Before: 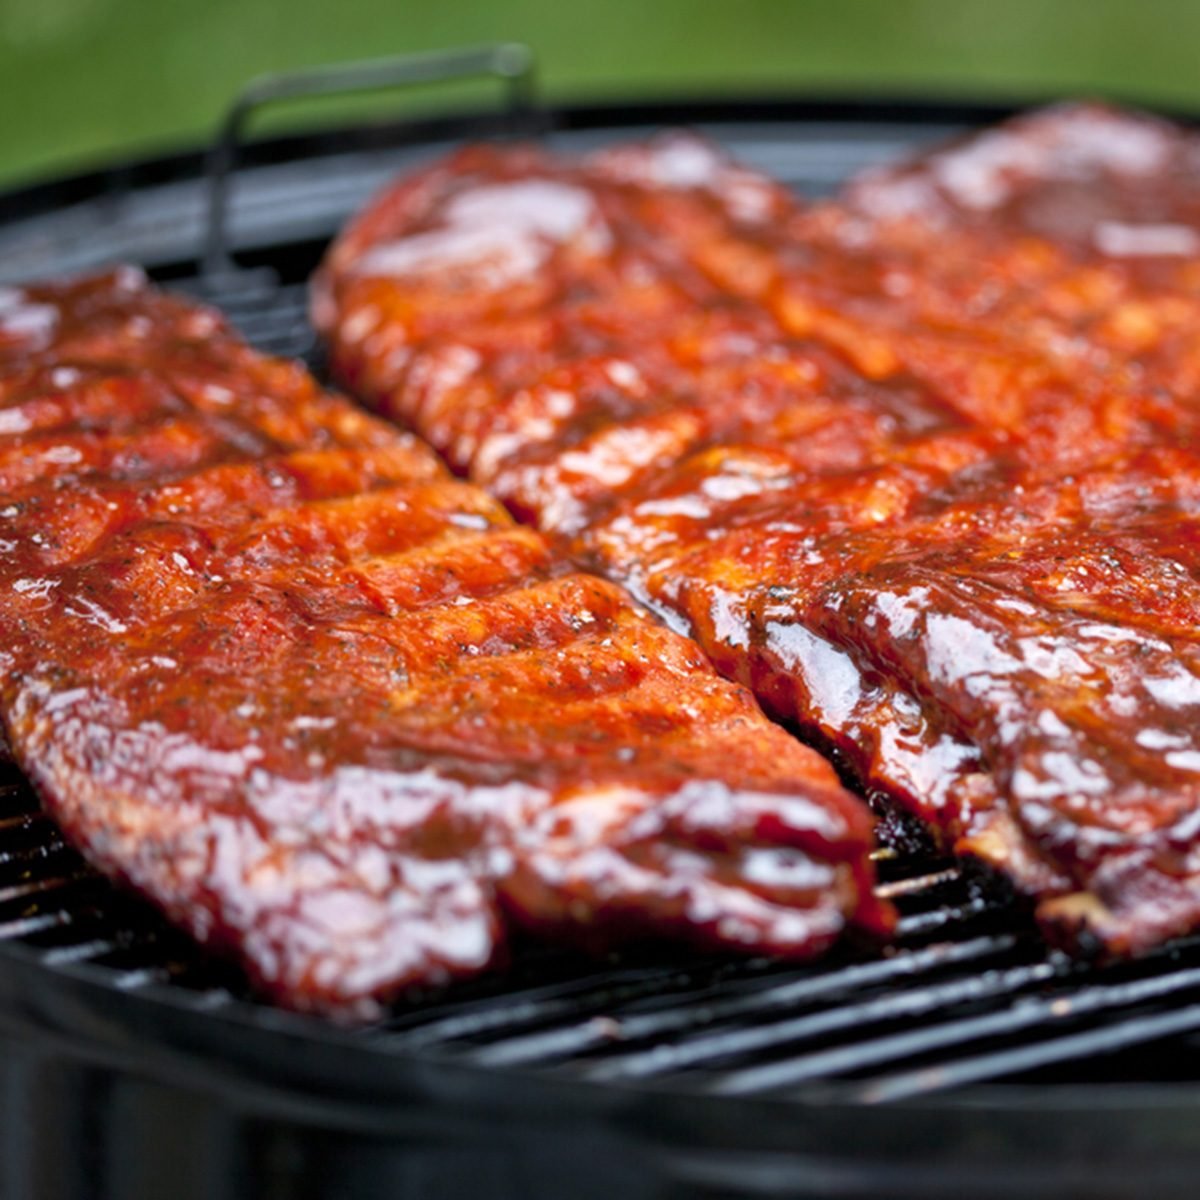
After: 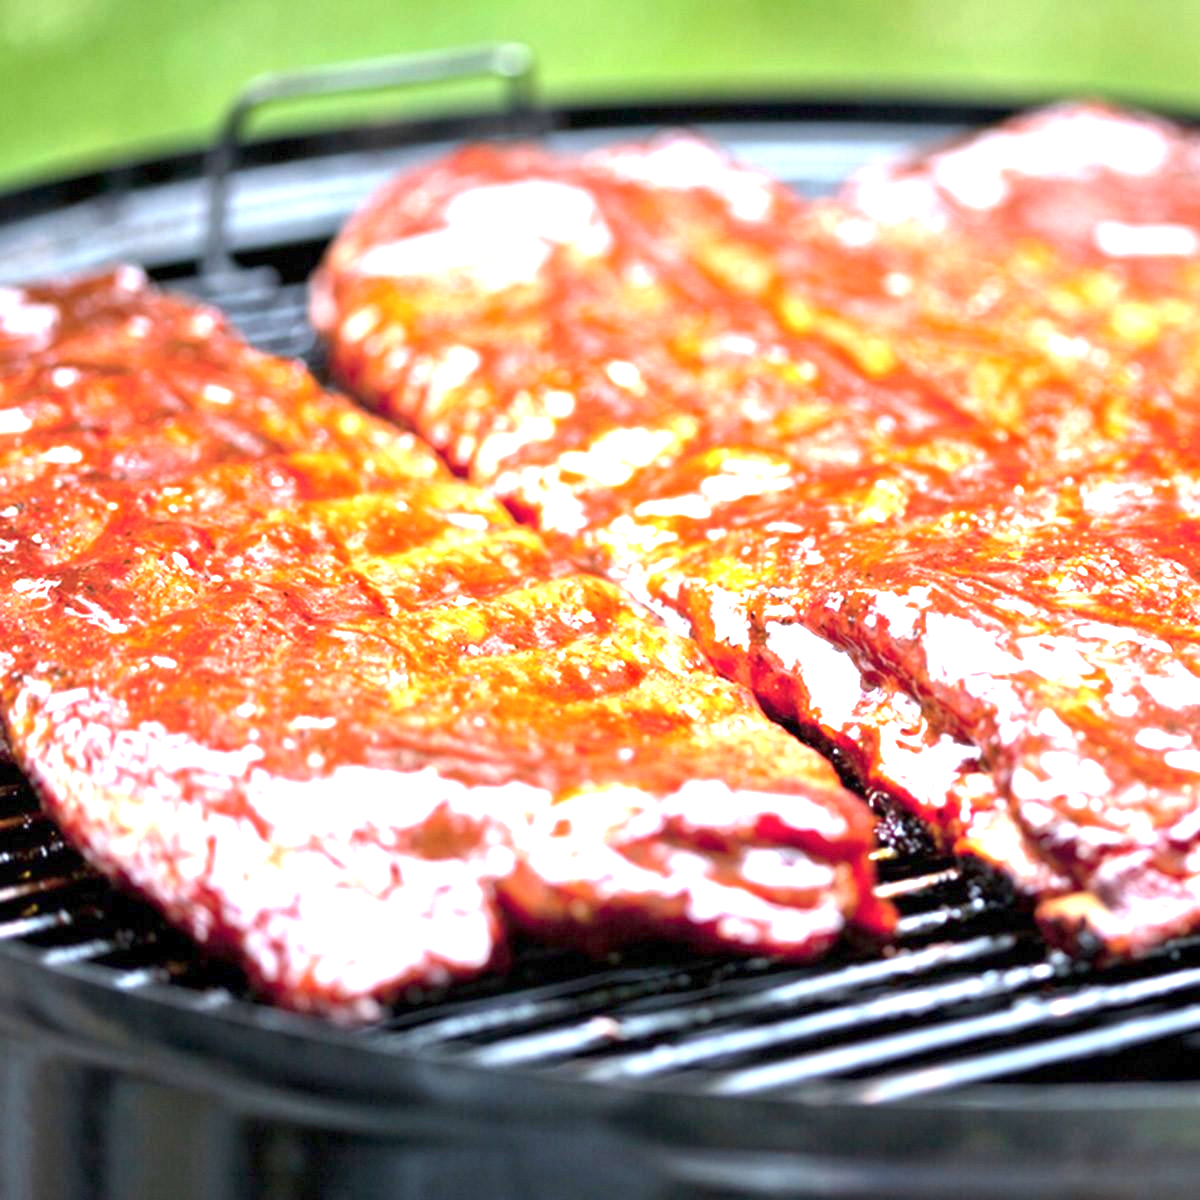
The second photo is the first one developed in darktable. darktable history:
exposure: exposure 2.001 EV, compensate exposure bias true, compensate highlight preservation false
shadows and highlights: shadows -9.82, white point adjustment 1.57, highlights 8.96
